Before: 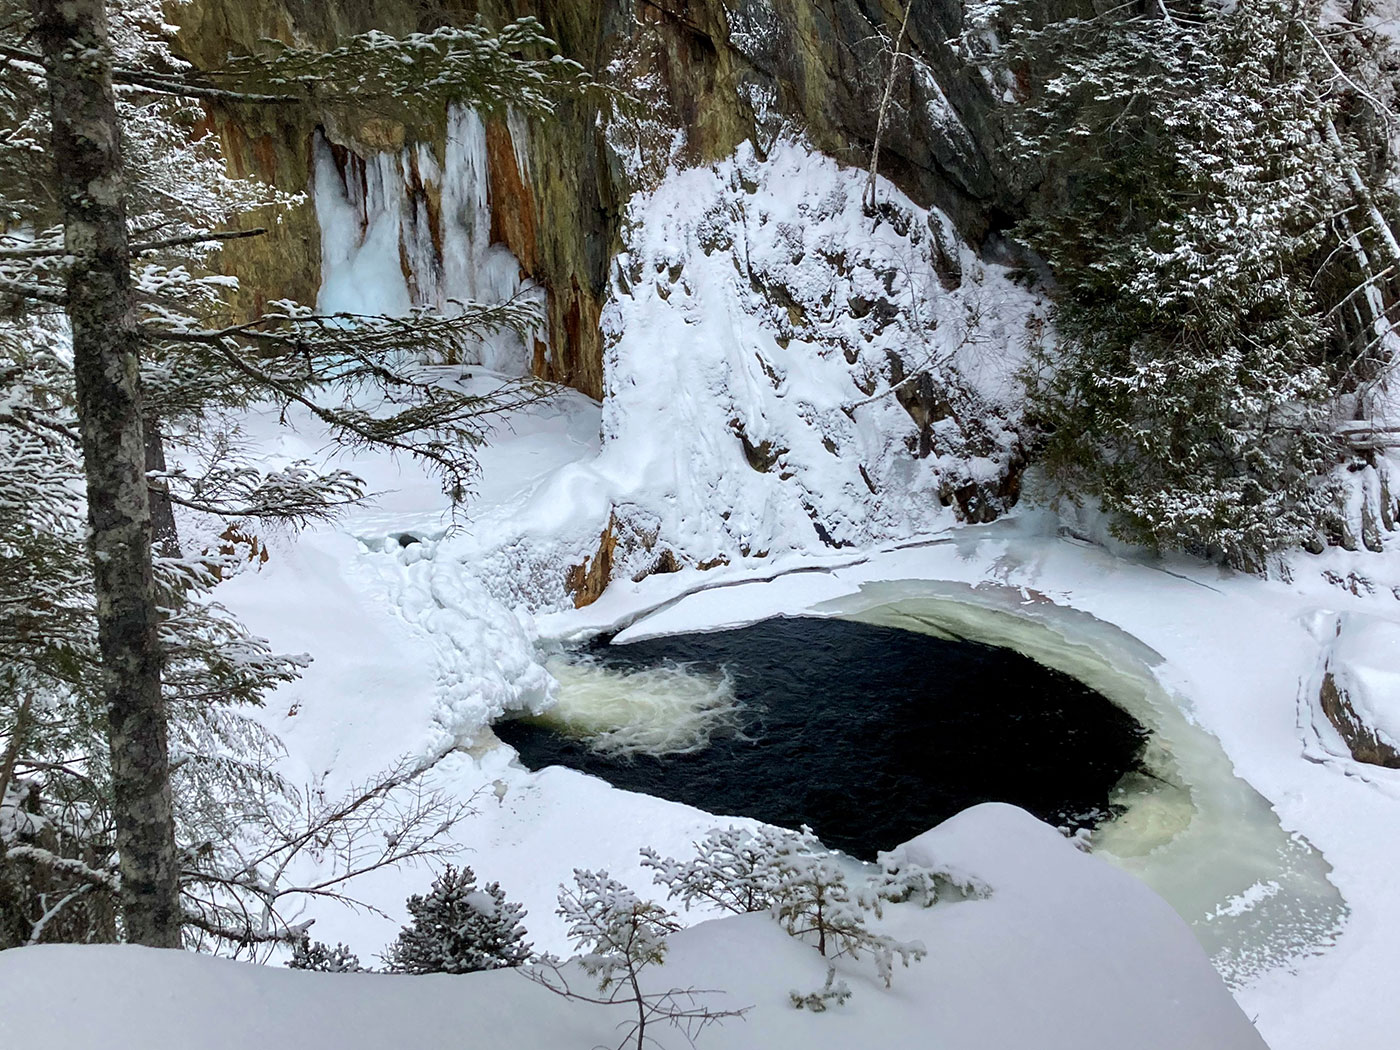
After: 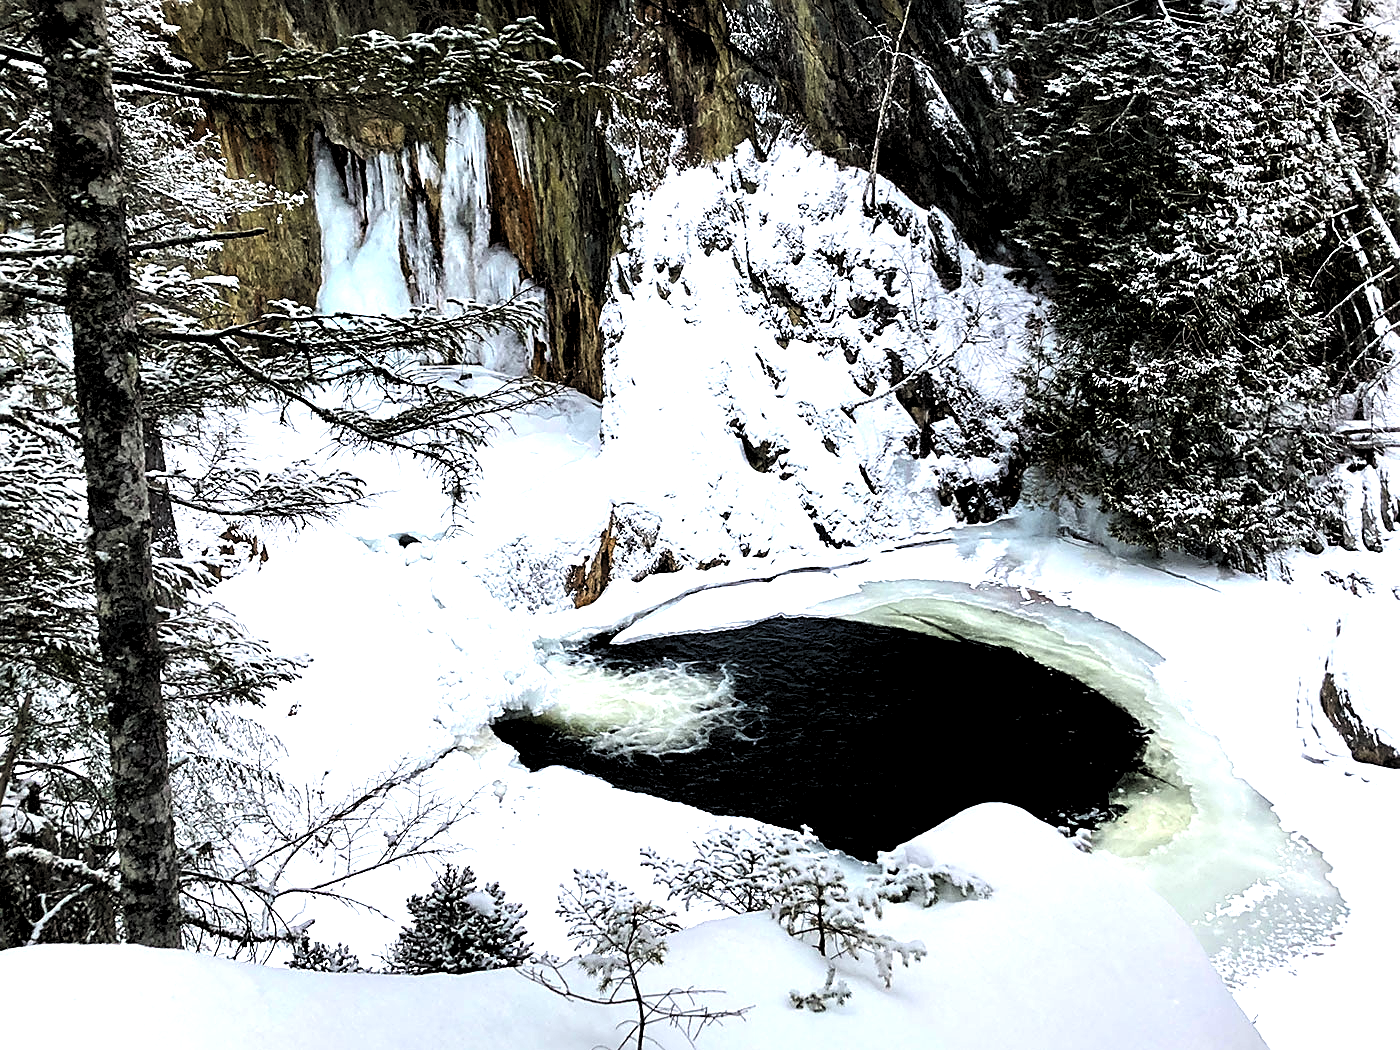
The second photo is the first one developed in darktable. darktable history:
contrast brightness saturation: contrast 0.052
sharpen: on, module defaults
levels: levels [0.182, 0.542, 0.902]
exposure: black level correction 0, exposure 0.696 EV, compensate highlight preservation false
